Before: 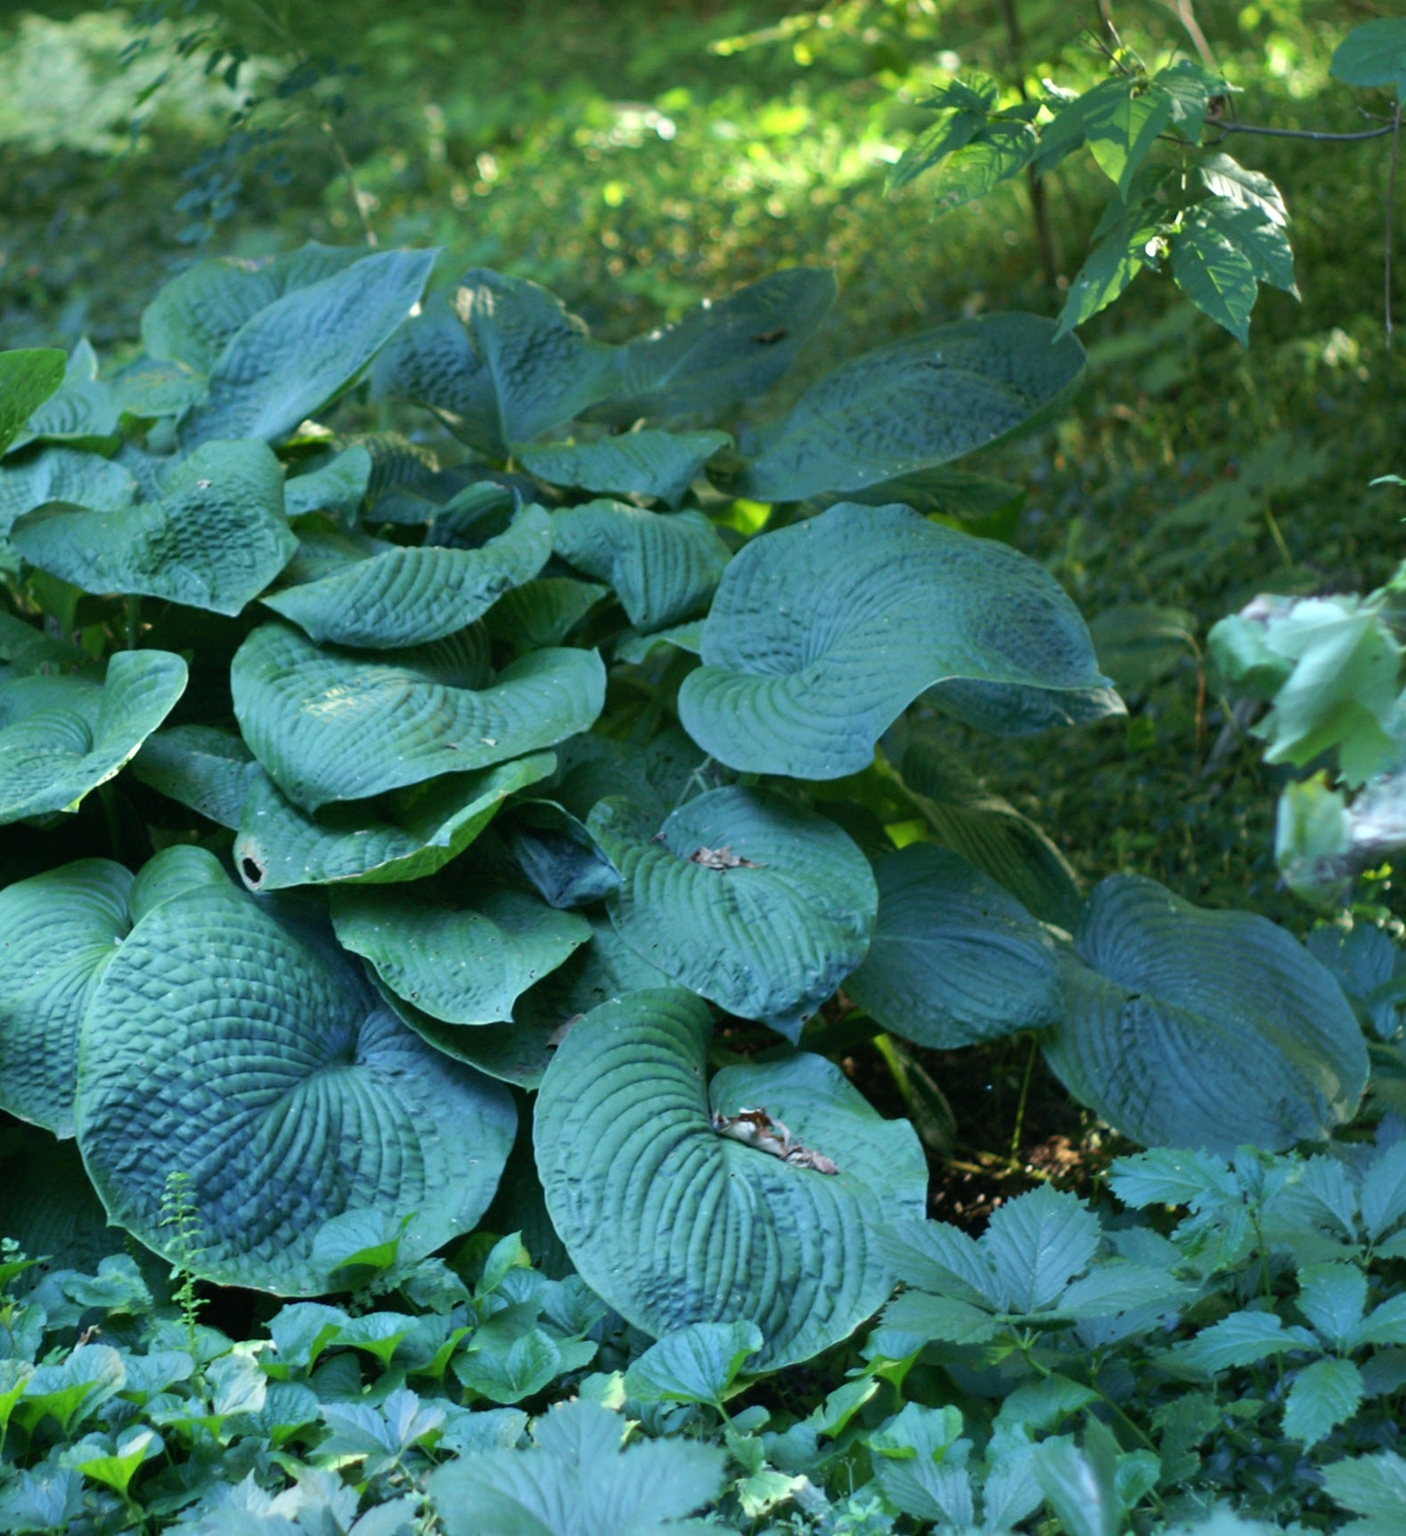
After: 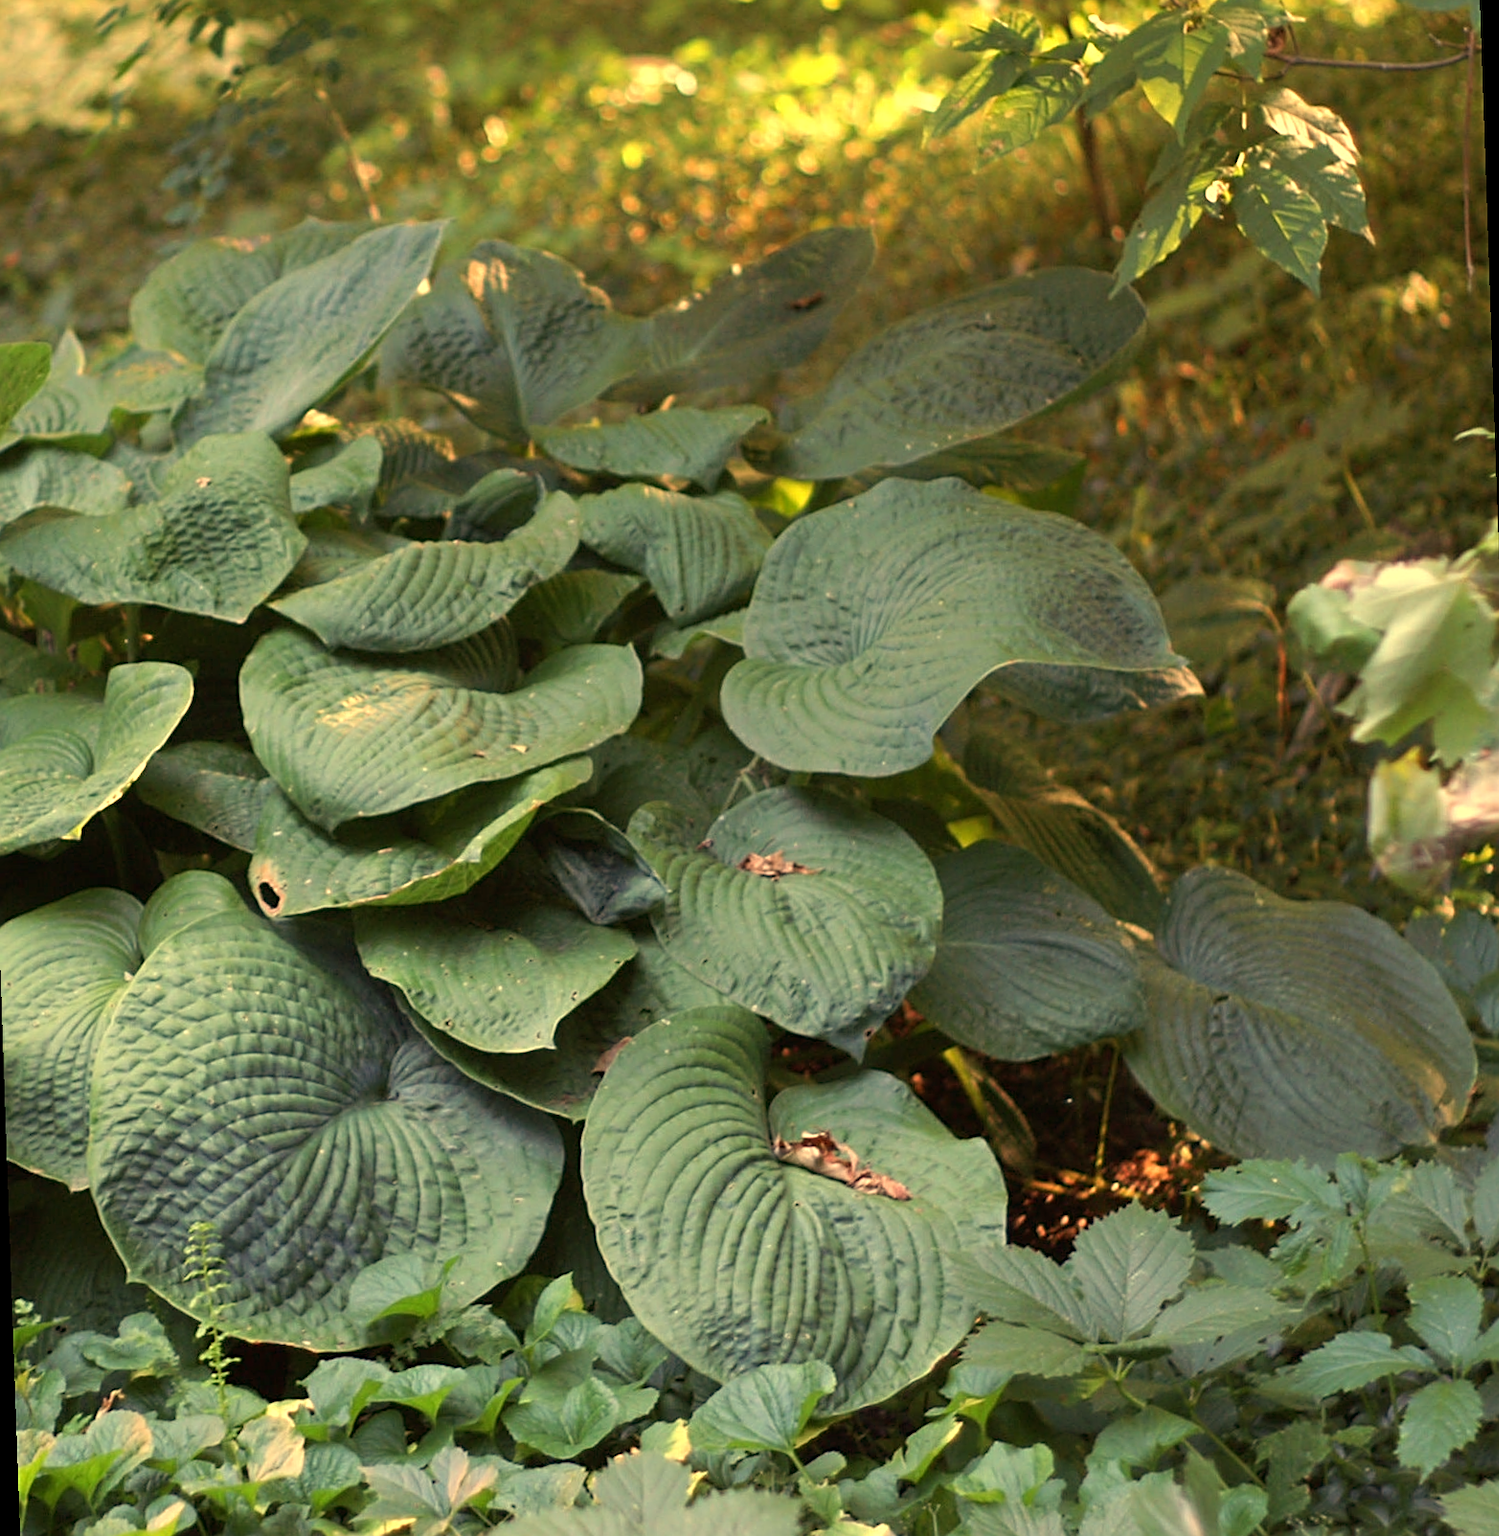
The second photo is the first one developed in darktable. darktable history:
rotate and perspective: rotation -2°, crop left 0.022, crop right 0.978, crop top 0.049, crop bottom 0.951
sharpen: on, module defaults
rgb levels: mode RGB, independent channels, levels [[0, 0.474, 1], [0, 0.5, 1], [0, 0.5, 1]]
white balance: red 1.467, blue 0.684
